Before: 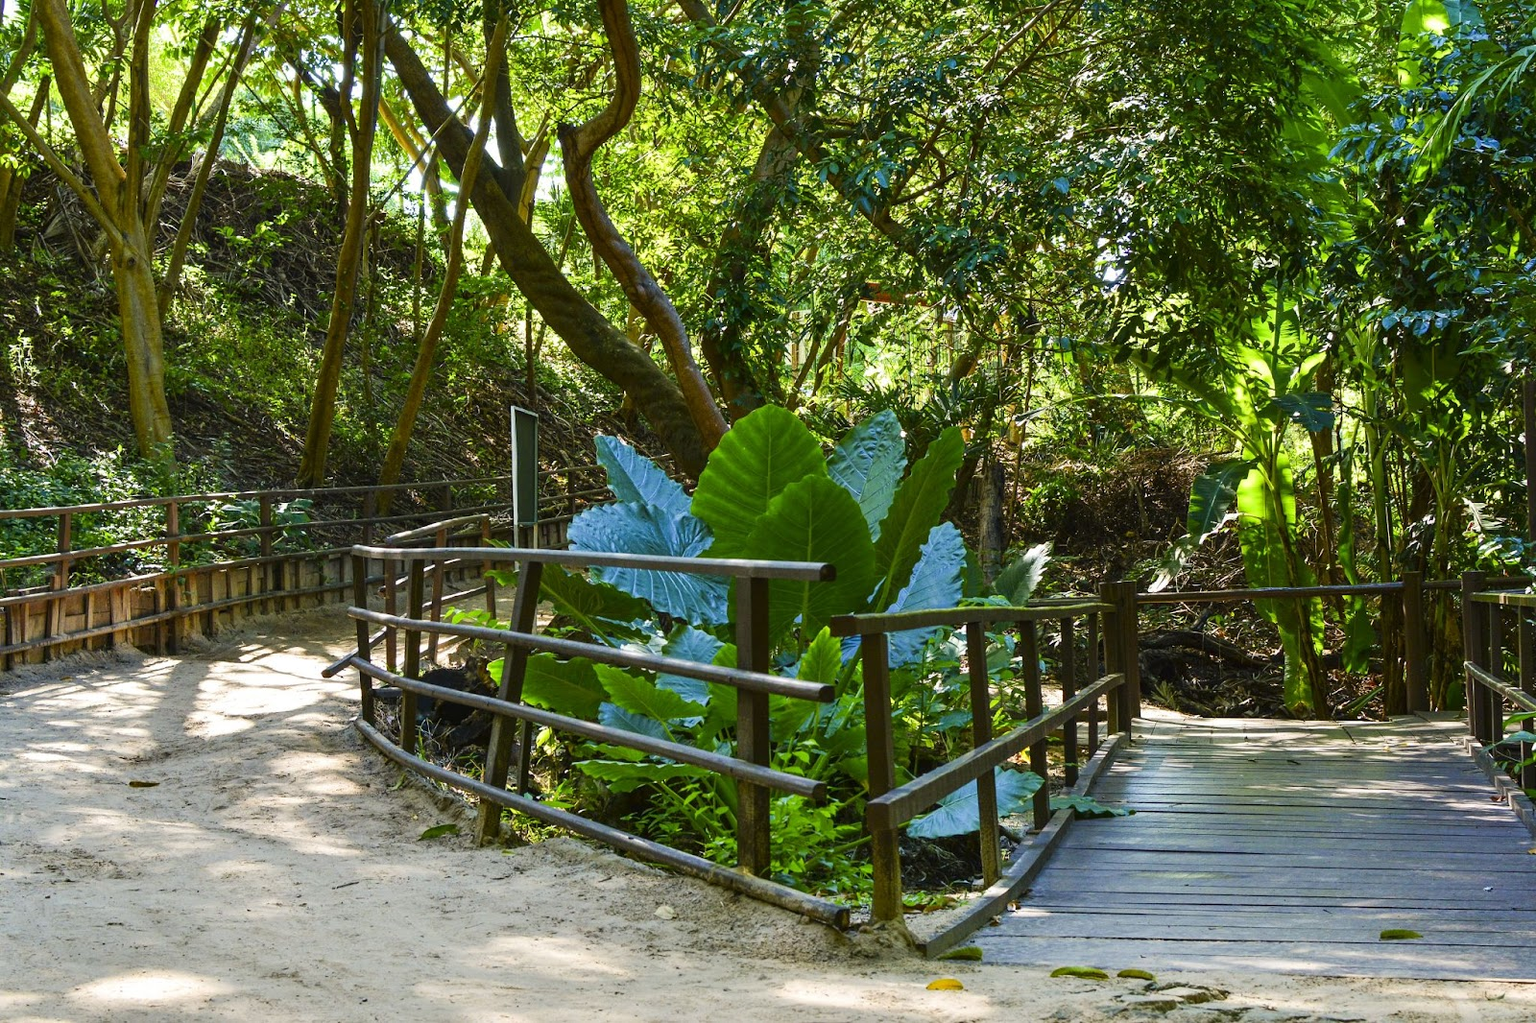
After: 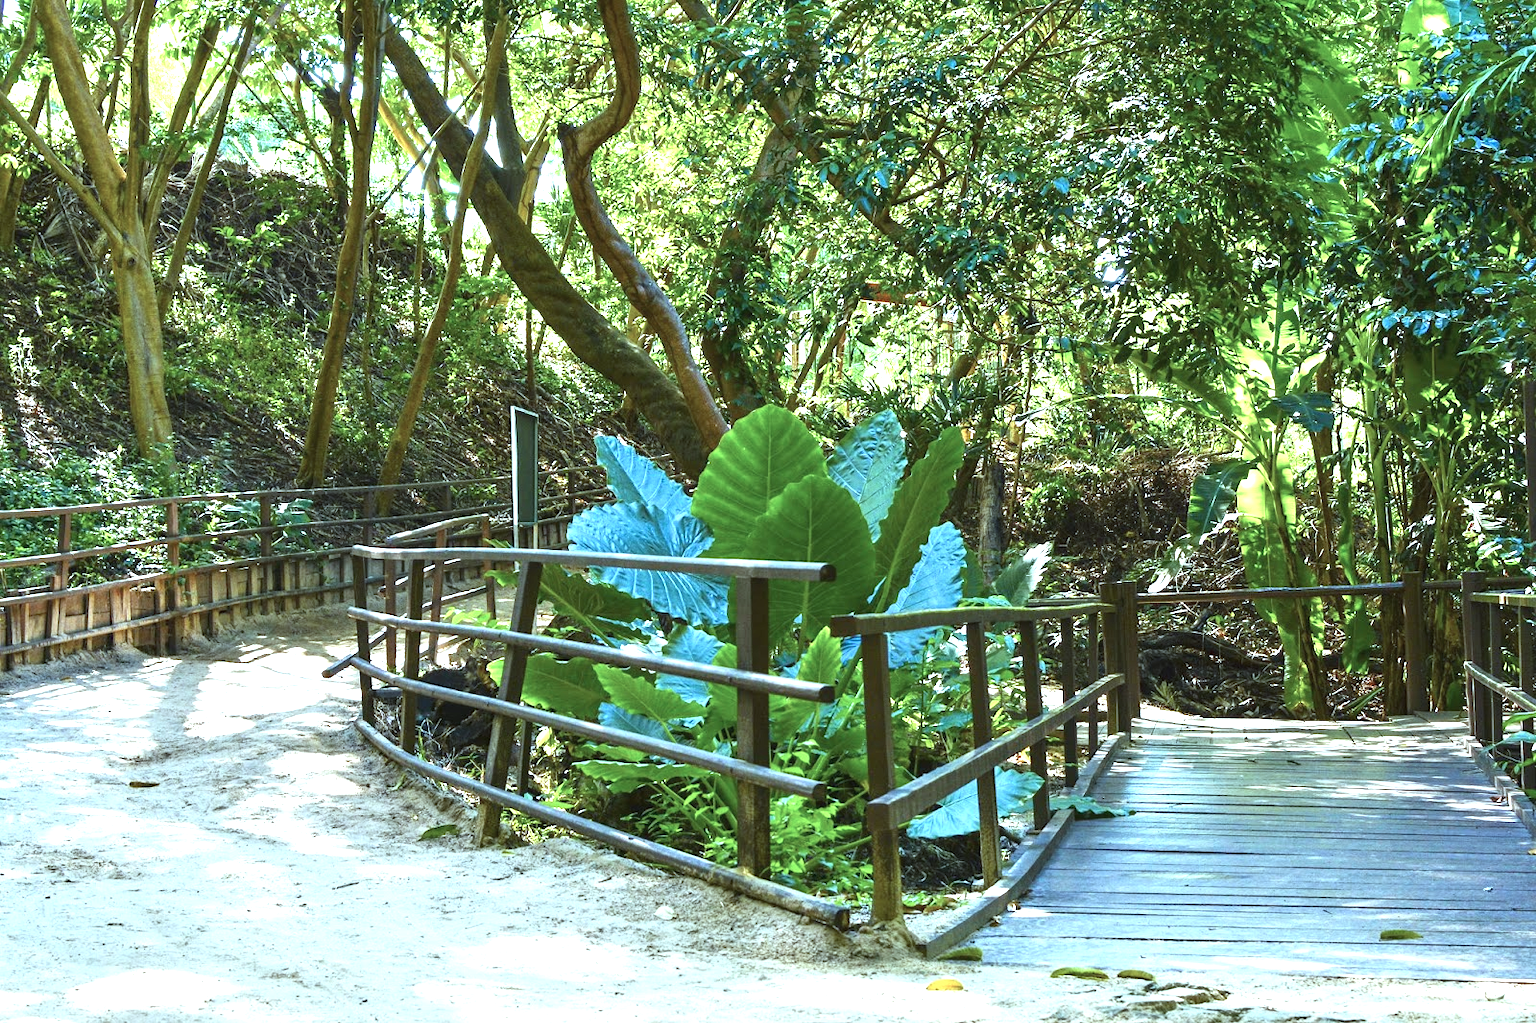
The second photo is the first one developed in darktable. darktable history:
color correction: highlights a* -12.77, highlights b* -17.56, saturation 0.712
exposure: black level correction 0, exposure 1.2 EV, compensate highlight preservation false
contrast brightness saturation: contrast 0.041, saturation 0.152
